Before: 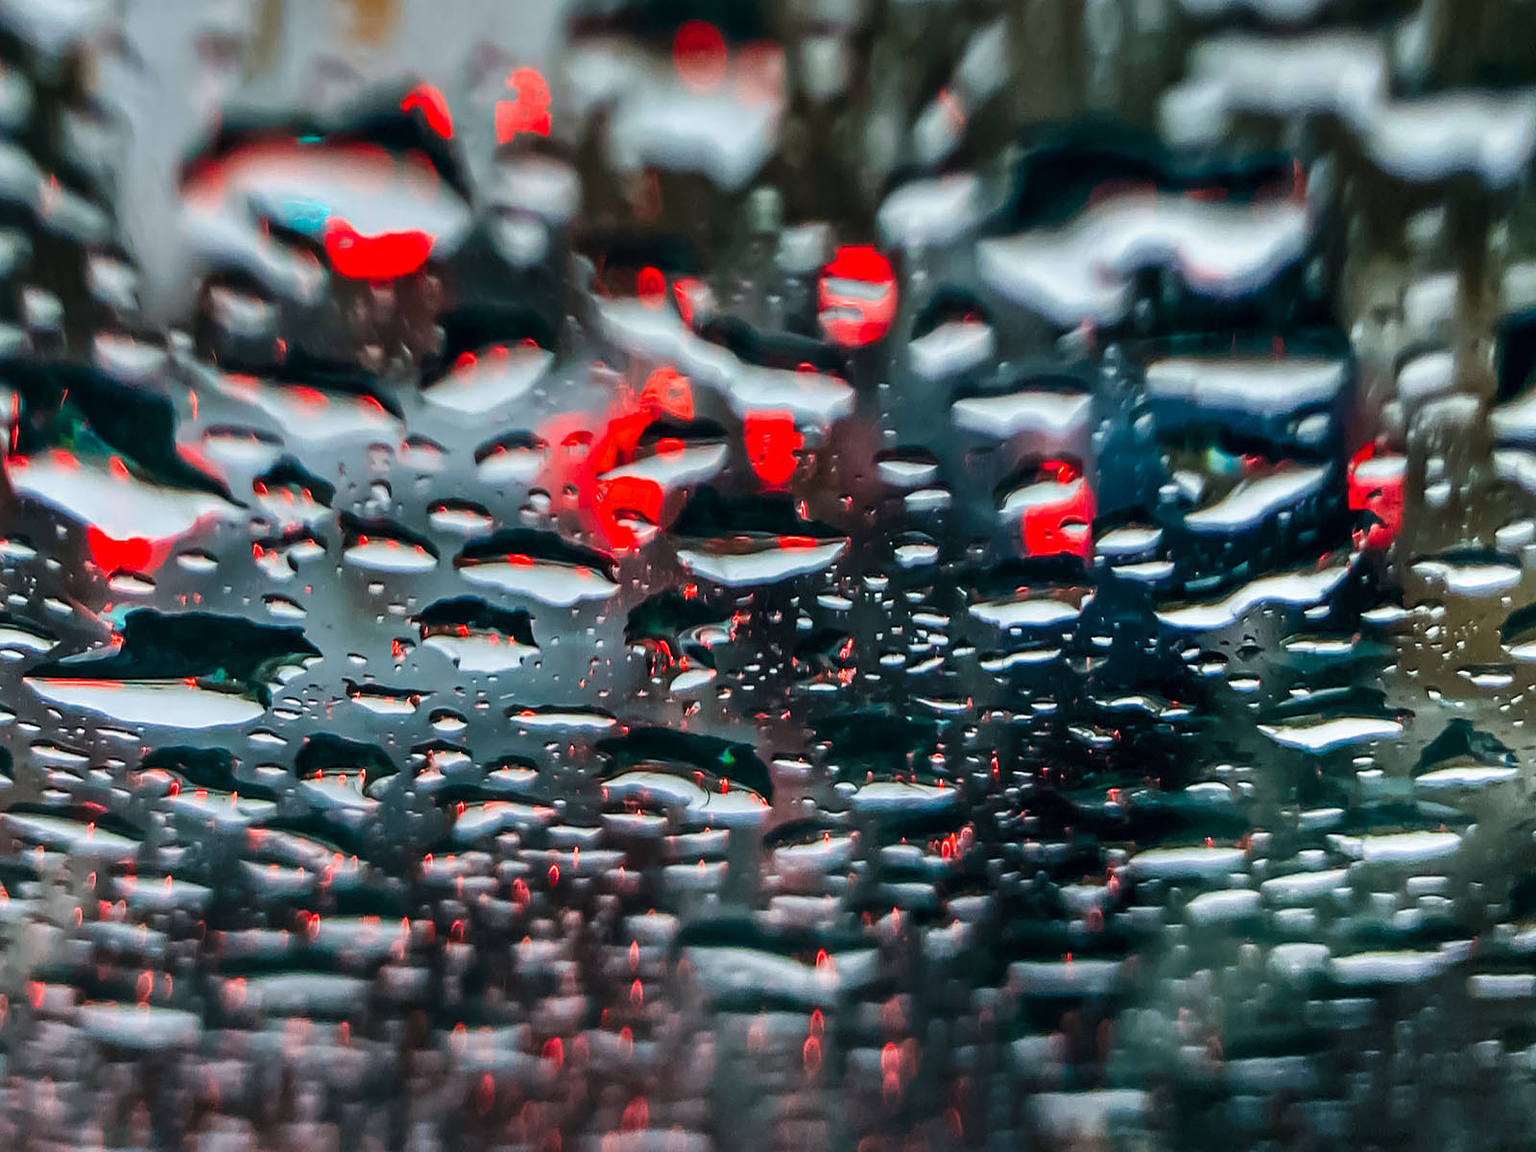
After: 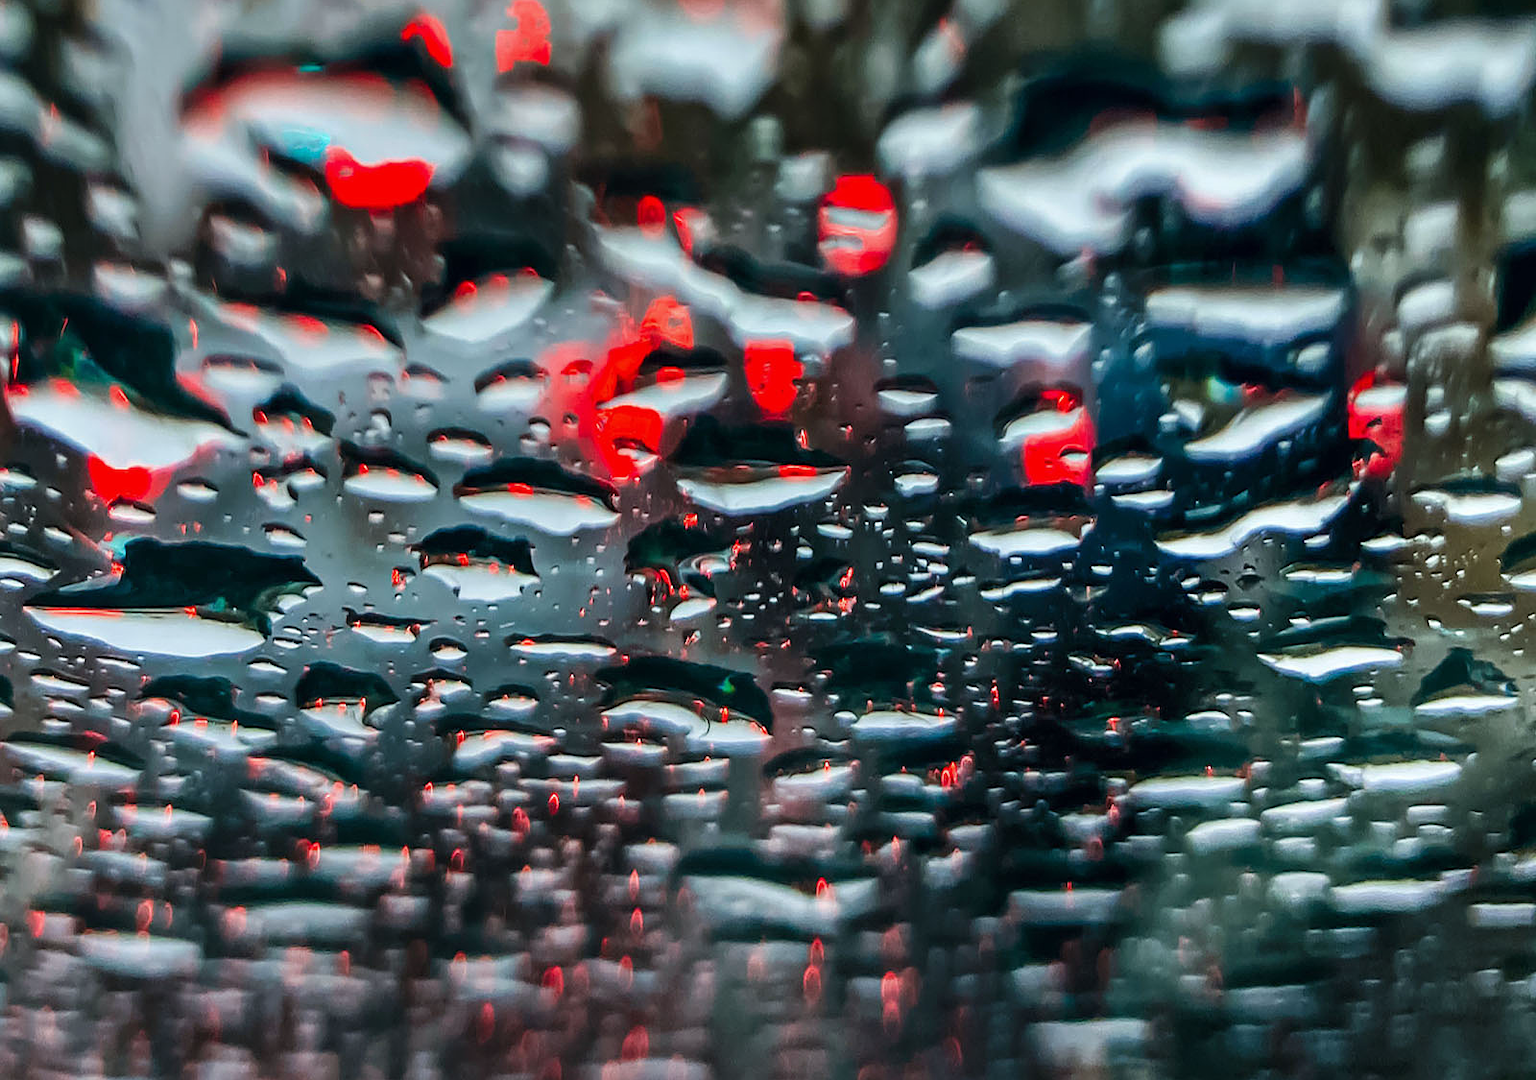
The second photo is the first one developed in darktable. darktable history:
crop and rotate: top 6.25%
white balance: red 0.978, blue 0.999
